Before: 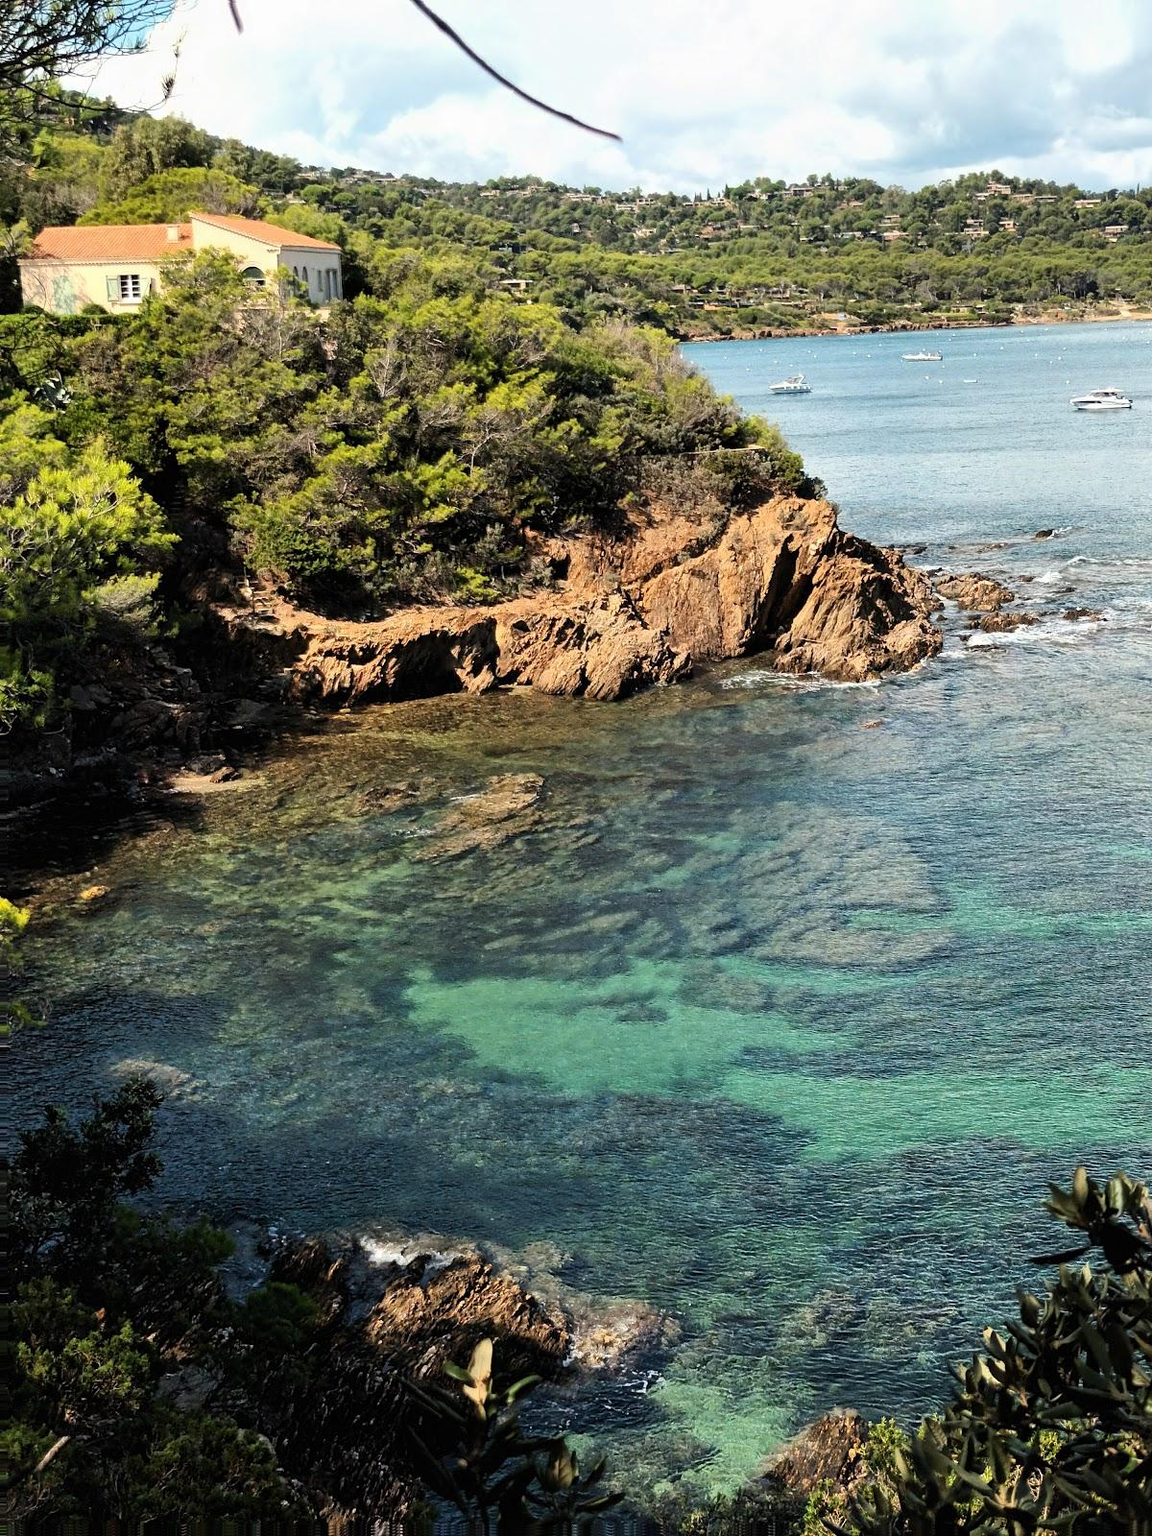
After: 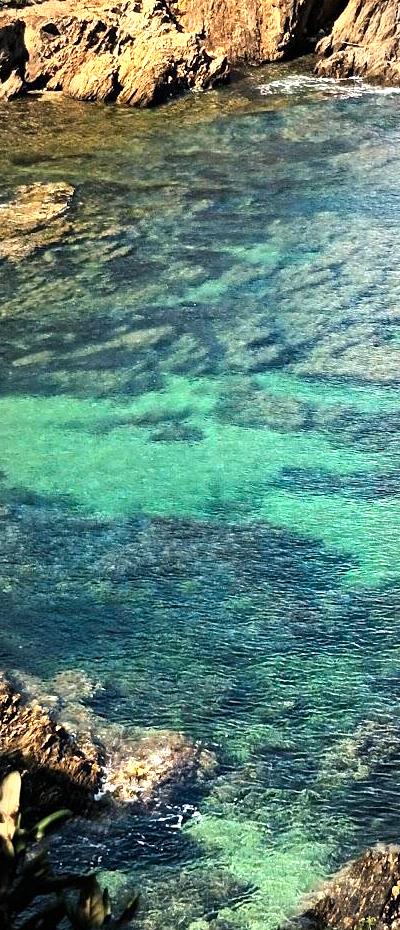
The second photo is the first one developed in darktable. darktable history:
exposure: exposure 0.075 EV, compensate highlight preservation false
crop: left 41.045%, top 39%, right 25.608%, bottom 2.863%
tone equalizer: -8 EV -0.421 EV, -7 EV -0.414 EV, -6 EV -0.329 EV, -5 EV -0.246 EV, -3 EV 0.188 EV, -2 EV 0.338 EV, -1 EV 0.408 EV, +0 EV 0.391 EV, edges refinement/feathering 500, mask exposure compensation -1.57 EV, preserve details no
color balance rgb: shadows lift › chroma 3.037%, shadows lift › hue 243.53°, perceptual saturation grading › global saturation 25.006%, perceptual brilliance grading › global brilliance 12.483%, global vibrance 15.15%
vignetting: brightness -0.179, saturation -0.29, automatic ratio true, unbound false
